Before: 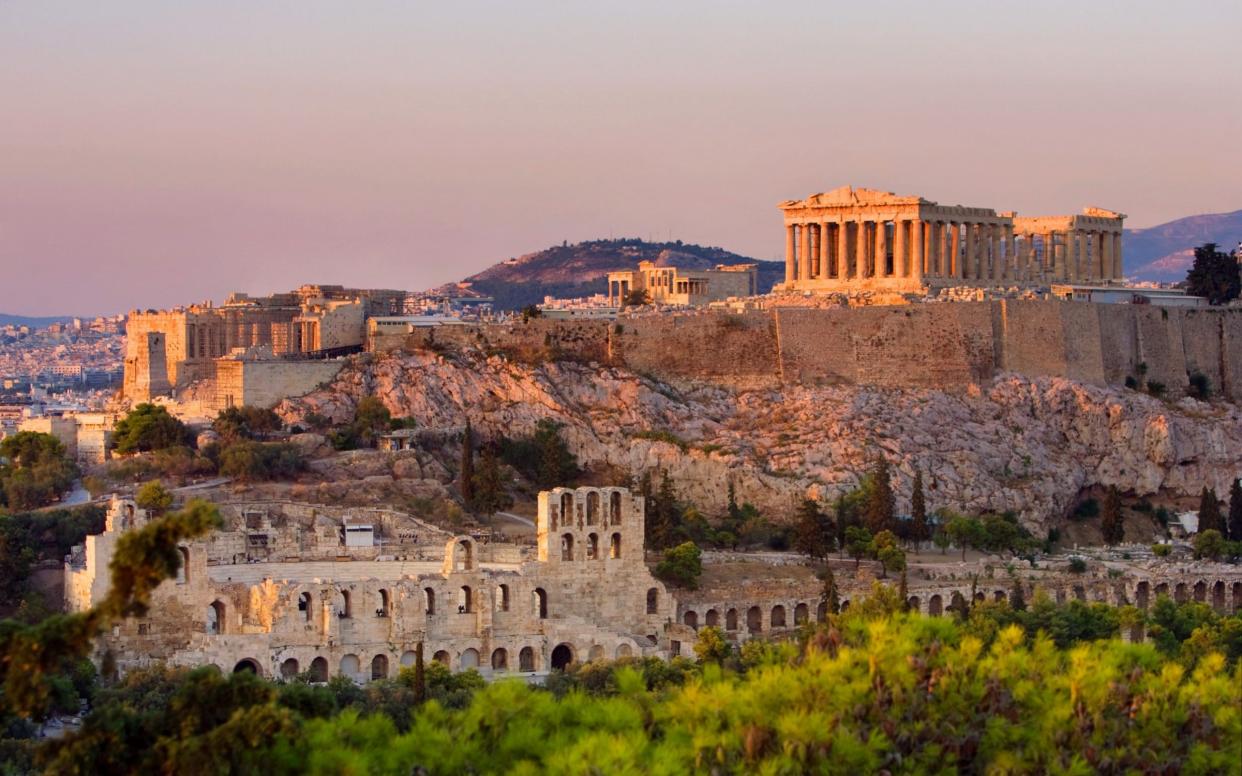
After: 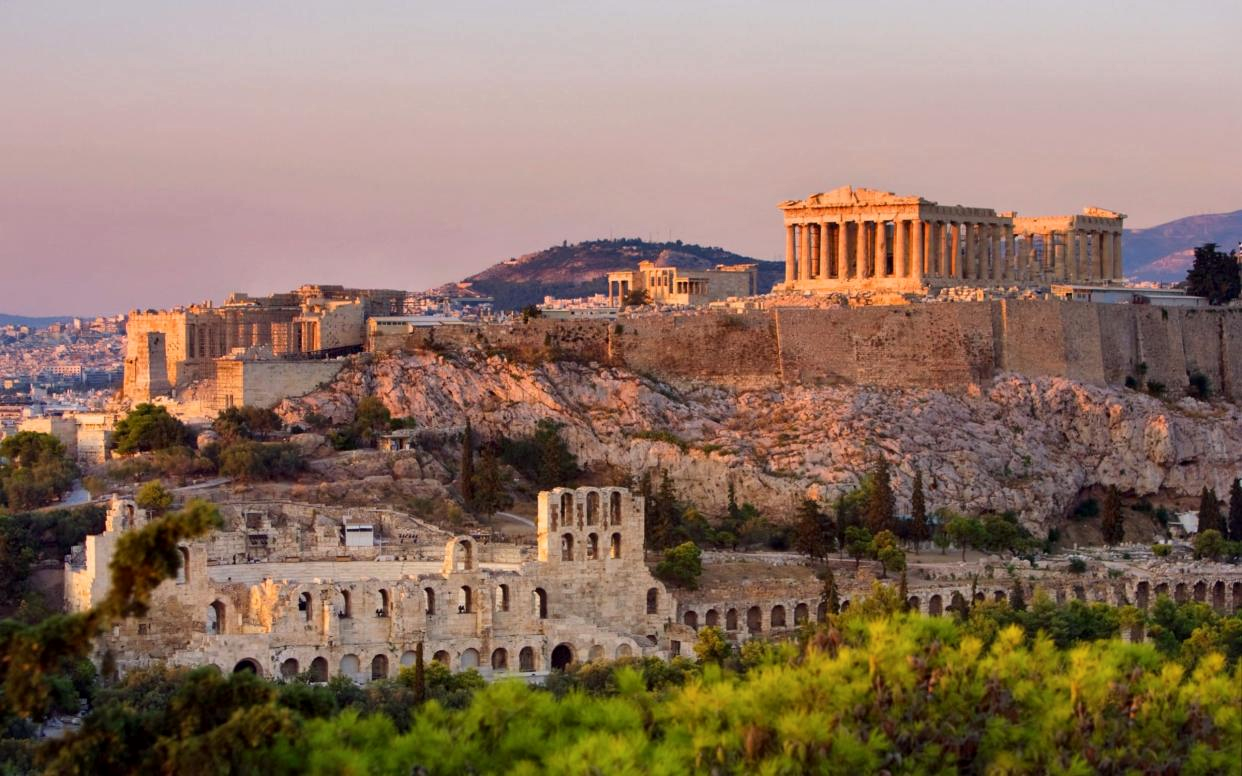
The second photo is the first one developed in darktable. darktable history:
local contrast: mode bilateral grid, contrast 19, coarseness 49, detail 120%, midtone range 0.2
